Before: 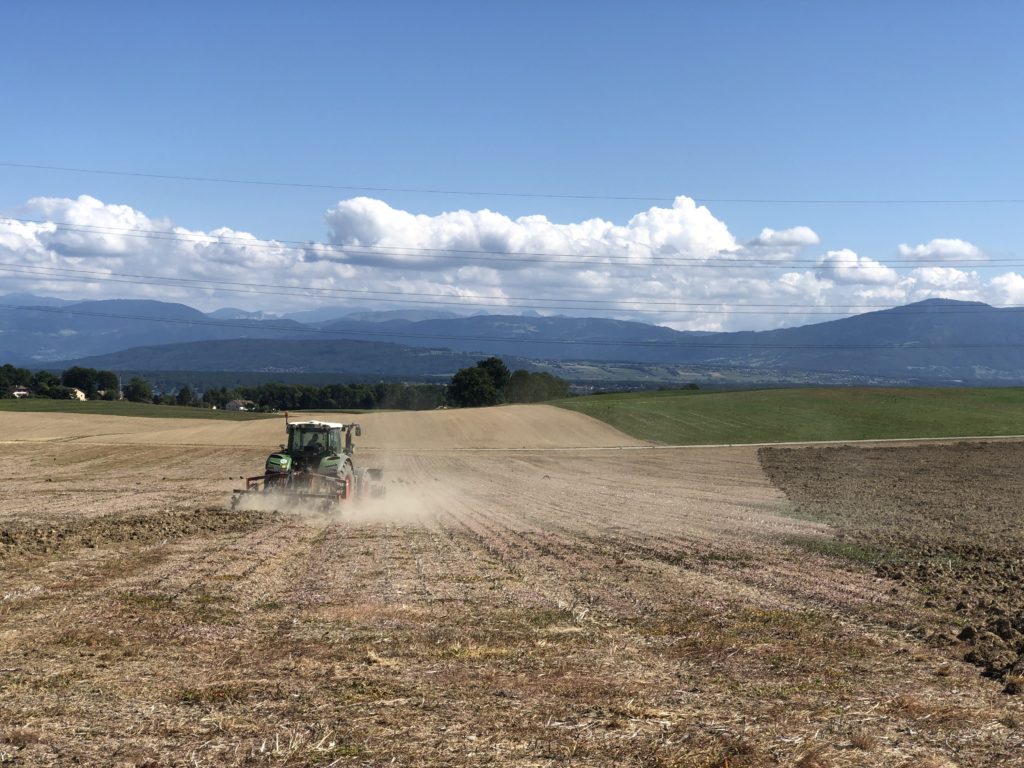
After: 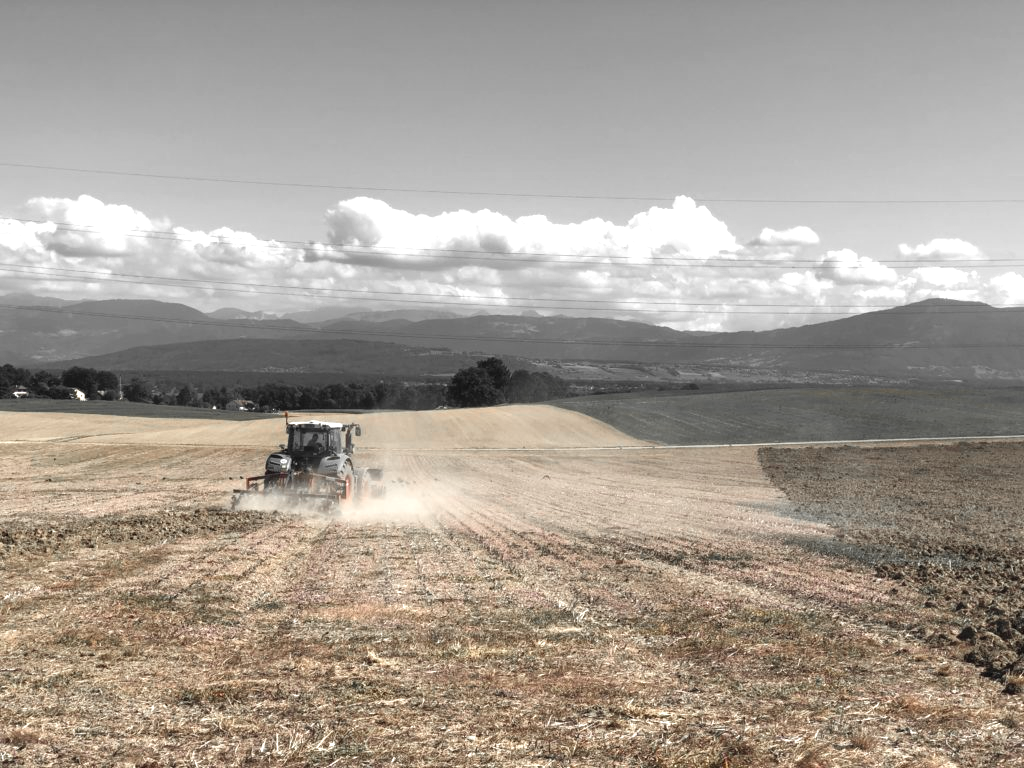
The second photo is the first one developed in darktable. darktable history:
exposure: black level correction -0.002, exposure 0.54 EV, compensate highlight preservation false
color zones: curves: ch0 [(0, 0.447) (0.184, 0.543) (0.323, 0.476) (0.429, 0.445) (0.571, 0.443) (0.714, 0.451) (0.857, 0.452) (1, 0.447)]; ch1 [(0, 0.464) (0.176, 0.46) (0.287, 0.177) (0.429, 0.002) (0.571, 0) (0.714, 0) (0.857, 0) (1, 0.464)], mix 20%
